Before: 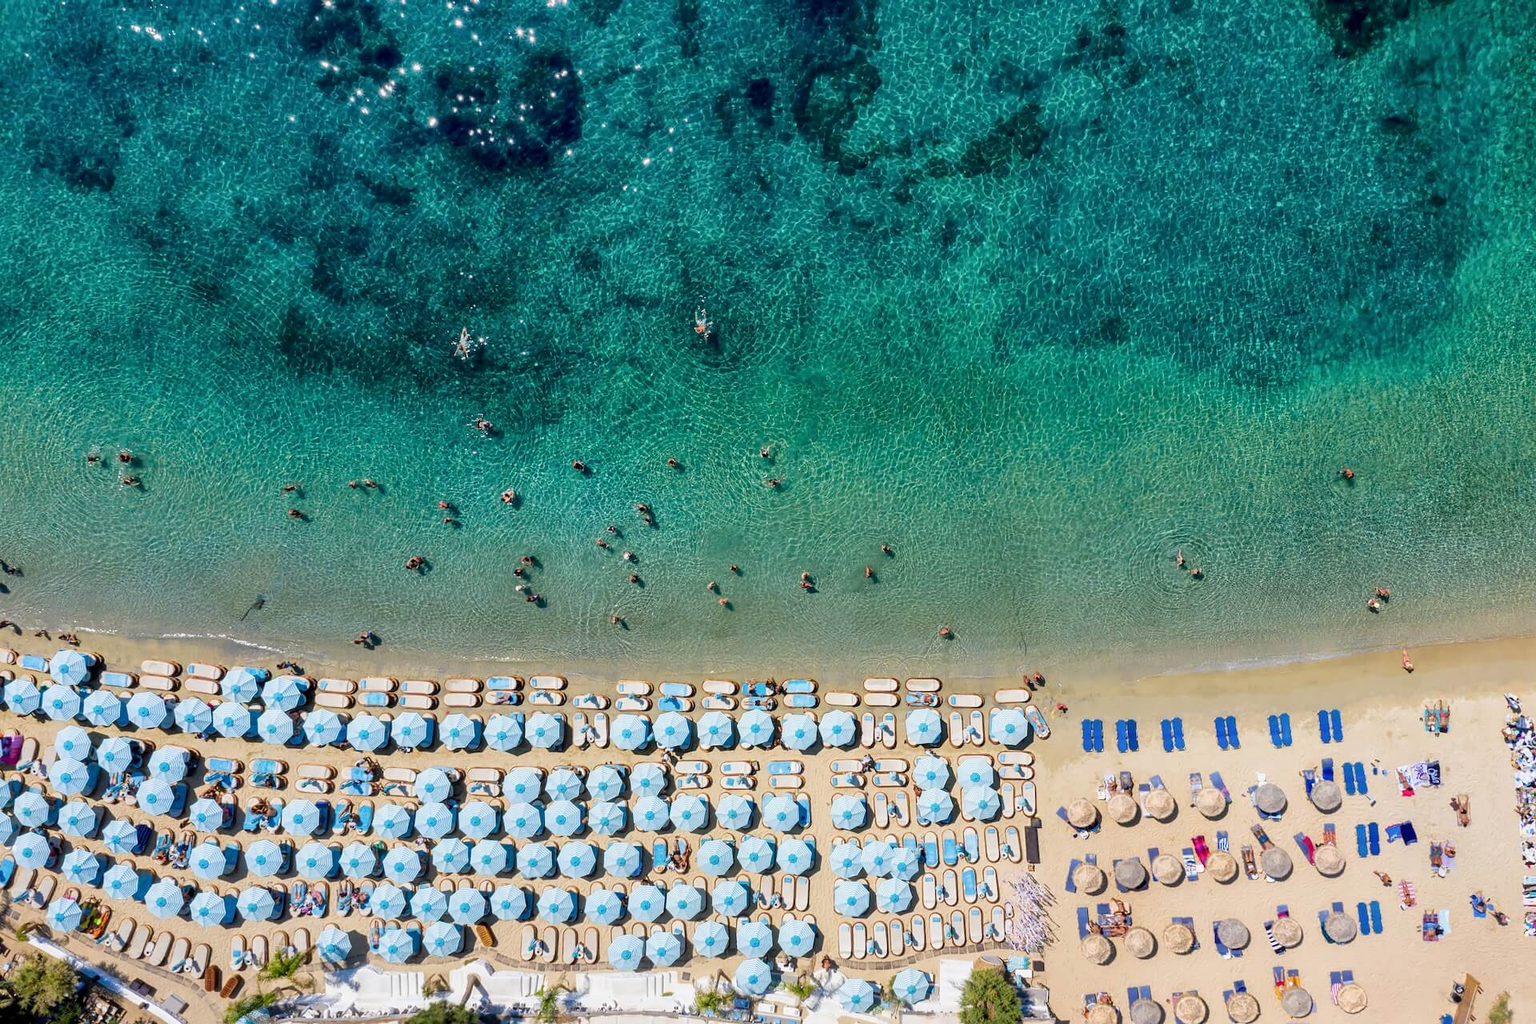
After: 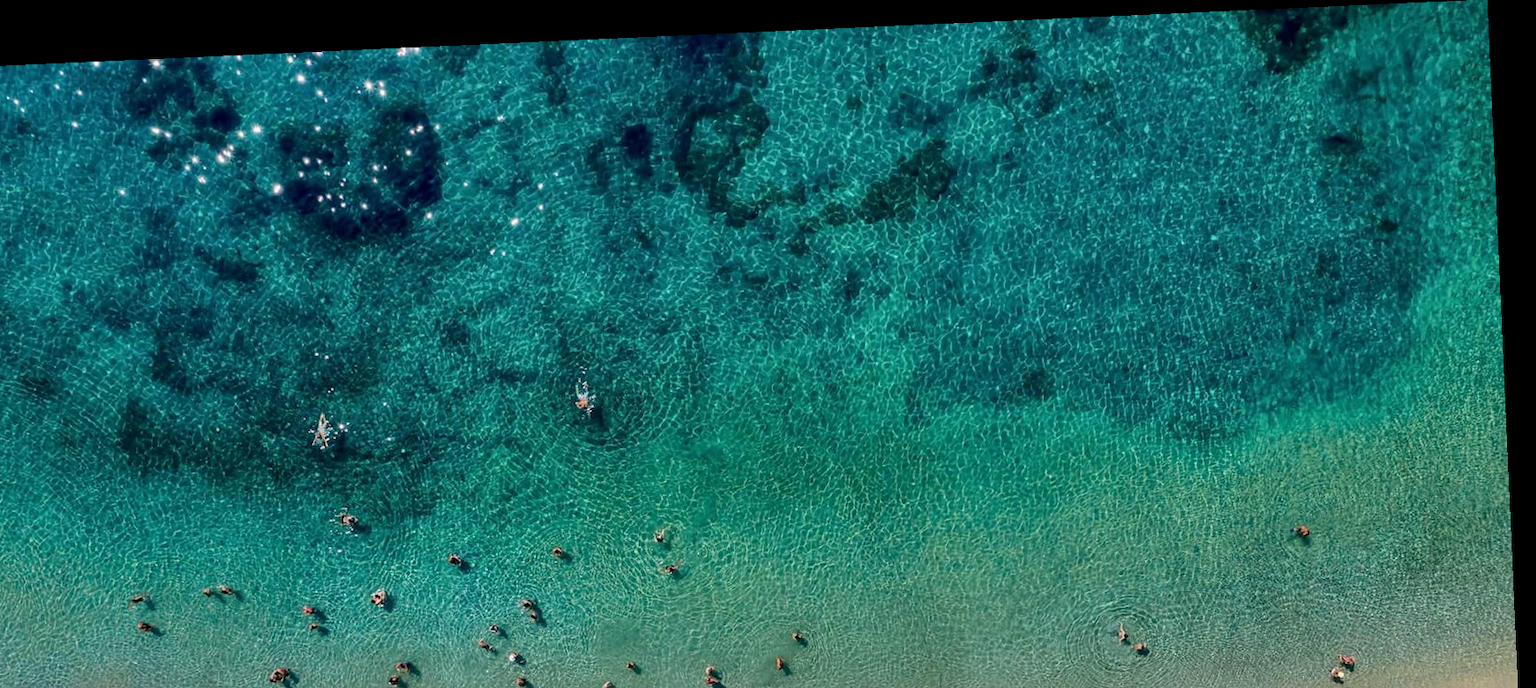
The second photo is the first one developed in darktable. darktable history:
crop and rotate: left 11.812%, bottom 42.776%
color balance: mode lift, gamma, gain (sRGB)
rotate and perspective: rotation -2.56°, automatic cropping off
